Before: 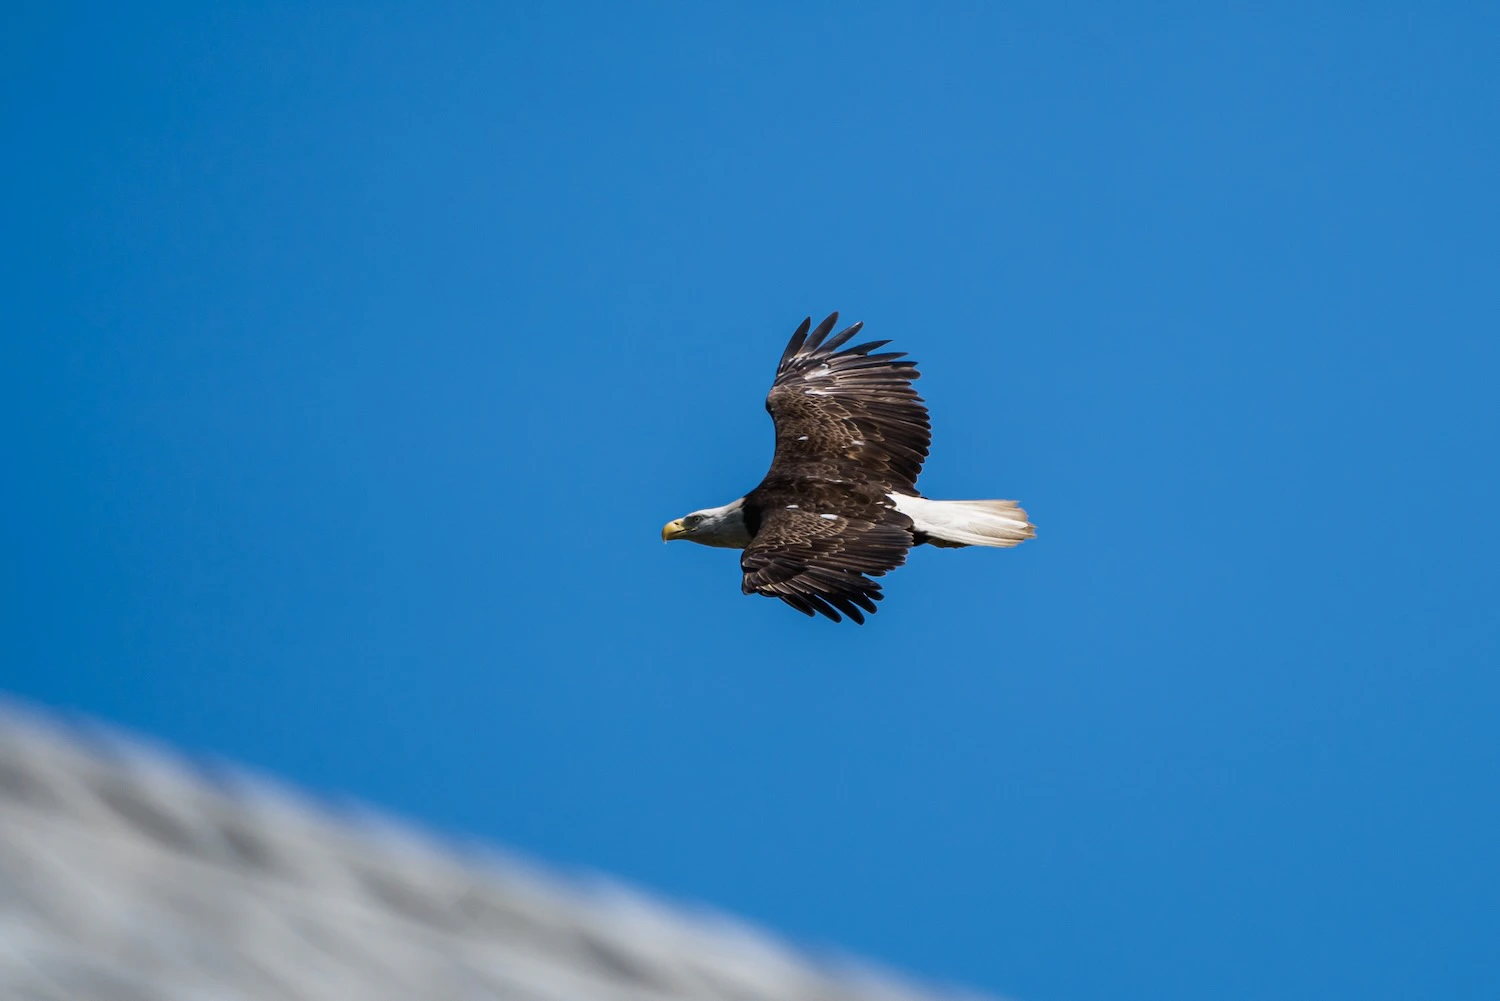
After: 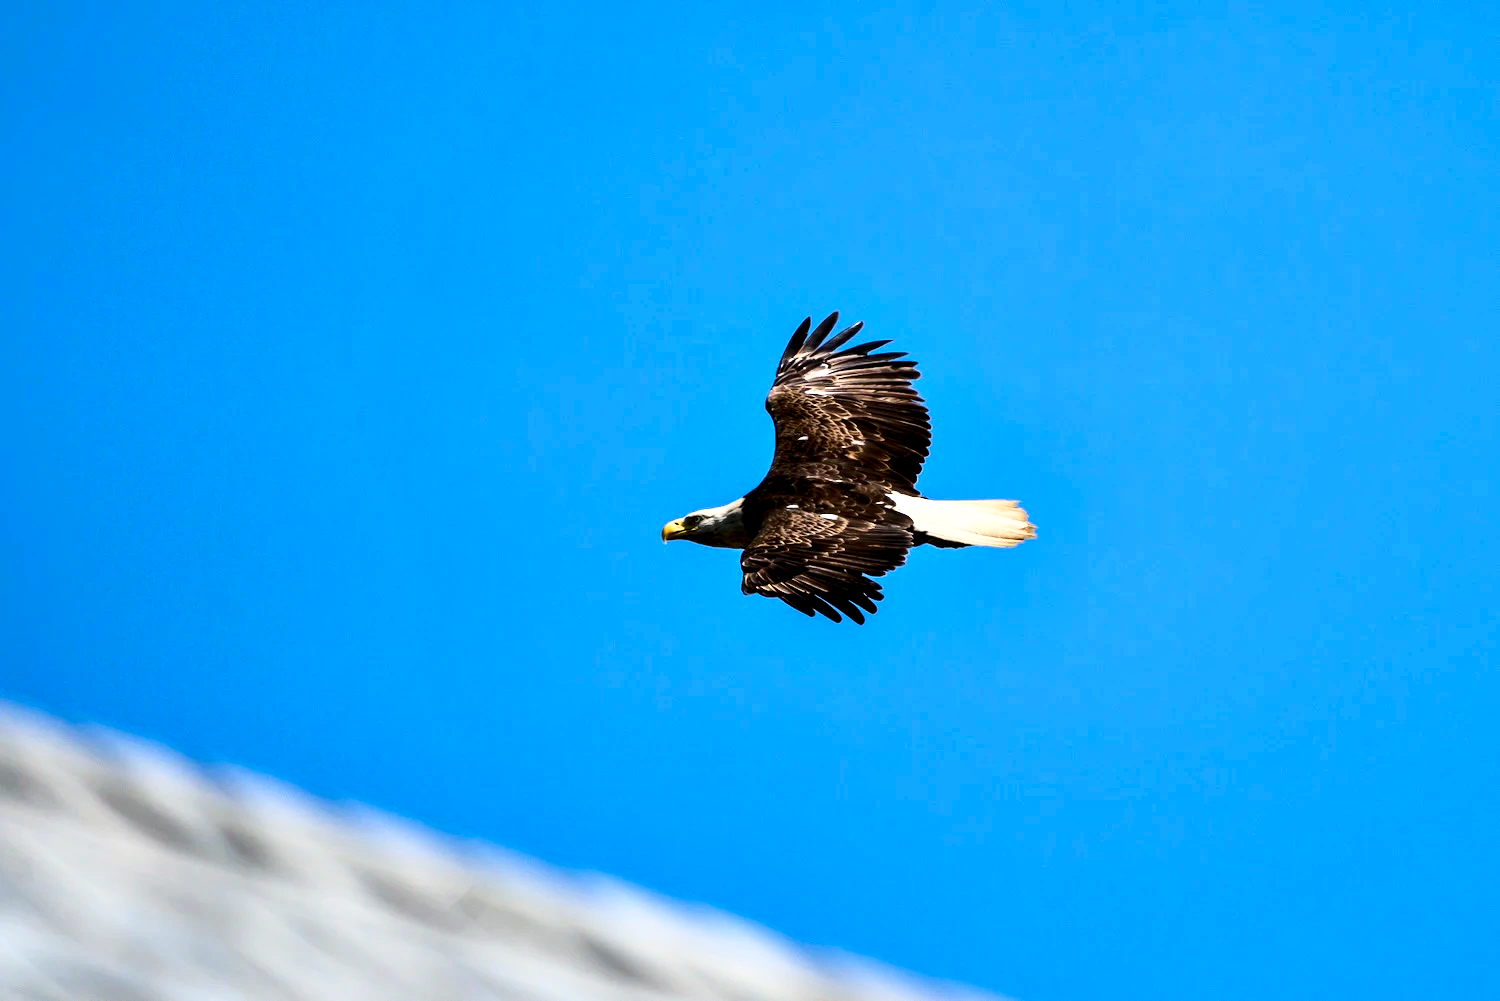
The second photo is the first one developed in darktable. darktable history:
contrast equalizer: octaves 7, y [[0.6 ×6], [0.55 ×6], [0 ×6], [0 ×6], [0 ×6]]
contrast brightness saturation: brightness -0.027, saturation 0.365
base curve: curves: ch0 [(0, 0) (0.036, 0.037) (0.121, 0.228) (0.46, 0.76) (0.859, 0.983) (1, 1)]
color balance rgb: linear chroma grading › shadows -2.018%, linear chroma grading › highlights -14.201%, linear chroma grading › global chroma -9.405%, linear chroma grading › mid-tones -9.682%, perceptual saturation grading › global saturation 1.161%, perceptual saturation grading › highlights -1.334%, perceptual saturation grading › mid-tones 3.961%, perceptual saturation grading › shadows 8.306%
